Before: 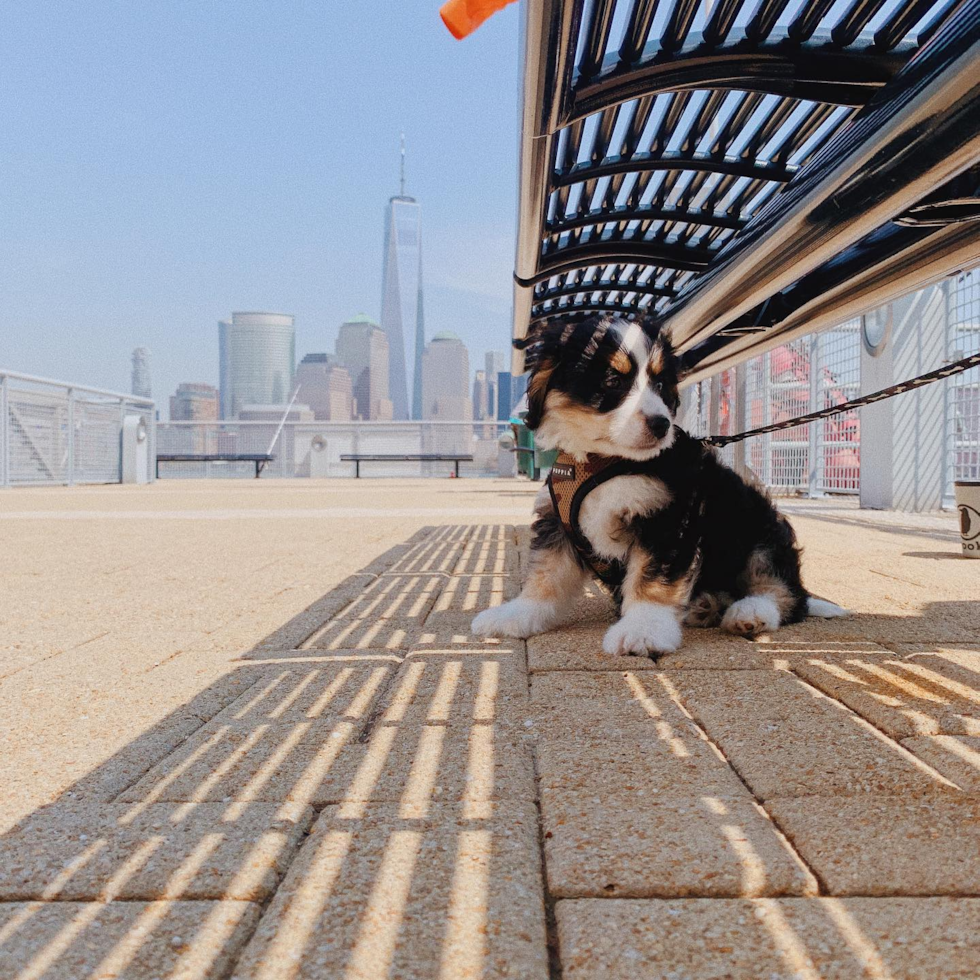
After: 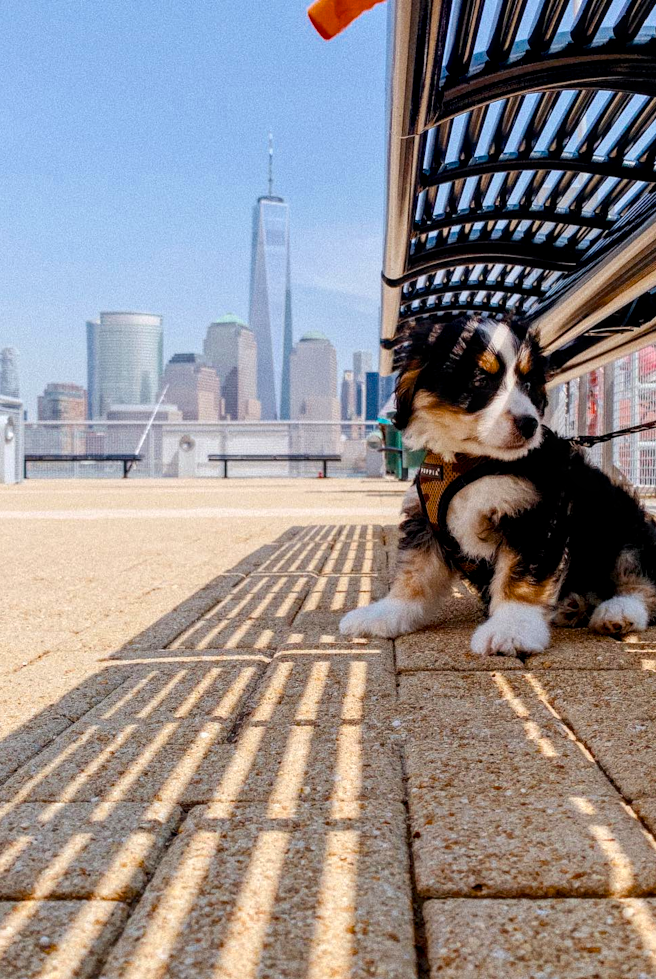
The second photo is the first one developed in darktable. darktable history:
crop and rotate: left 13.521%, right 19.536%
color balance rgb: global offset › luminance -0.476%, perceptual saturation grading › global saturation 25.389%, global vibrance 9.891%, contrast 14.837%, saturation formula JzAzBz (2021)
local contrast: detail 130%
